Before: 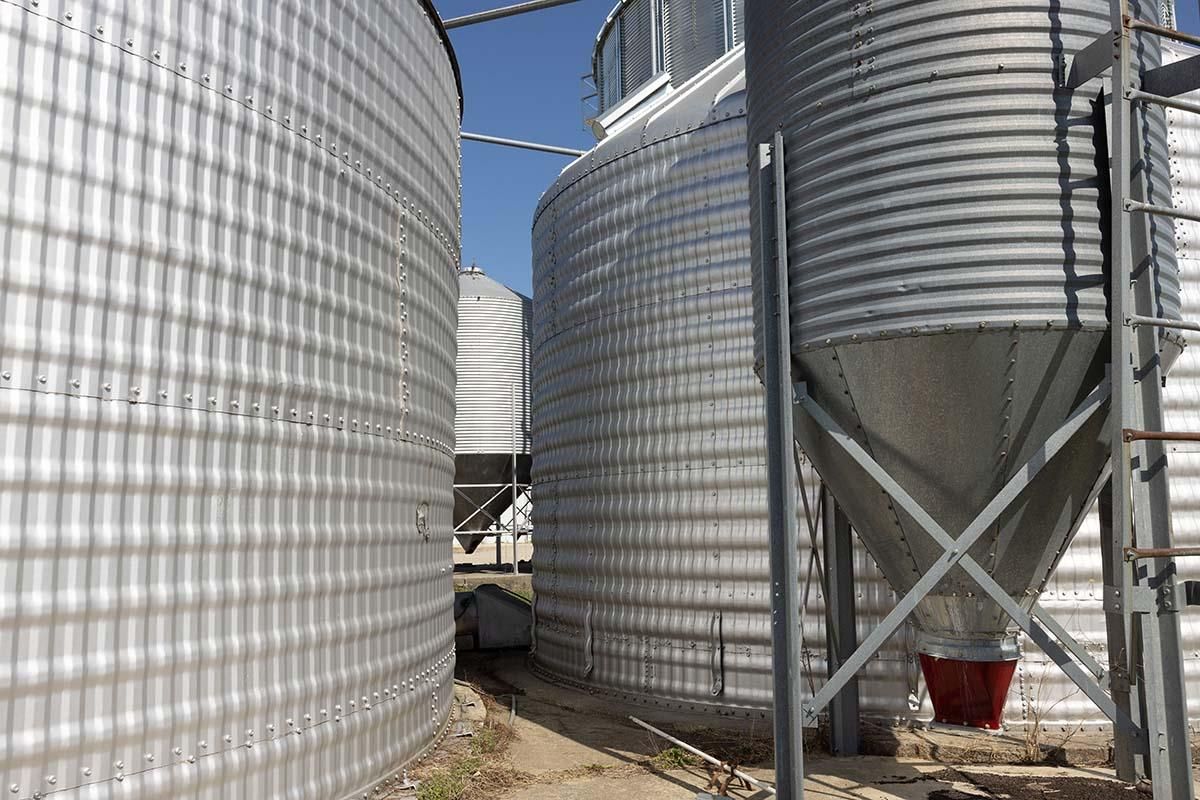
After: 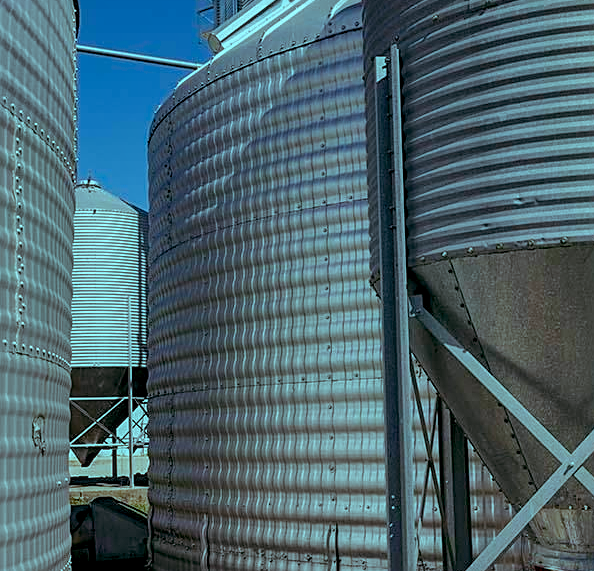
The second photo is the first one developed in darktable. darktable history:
crop: left 32.075%, top 10.976%, right 18.355%, bottom 17.596%
local contrast: on, module defaults
color balance rgb: shadows lift › luminance -7.7%, shadows lift › chroma 2.13%, shadows lift › hue 165.27°, power › luminance -7.77%, power › chroma 1.34%, power › hue 330.55°, highlights gain › luminance -33.33%, highlights gain › chroma 5.68%, highlights gain › hue 217.2°, global offset › luminance -0.33%, global offset › chroma 0.11%, global offset › hue 165.27°, perceptual saturation grading › global saturation 27.72%, perceptual saturation grading › highlights -25%, perceptual saturation grading › mid-tones 25%, perceptual saturation grading › shadows 50%
shadows and highlights: soften with gaussian
sharpen: on, module defaults
